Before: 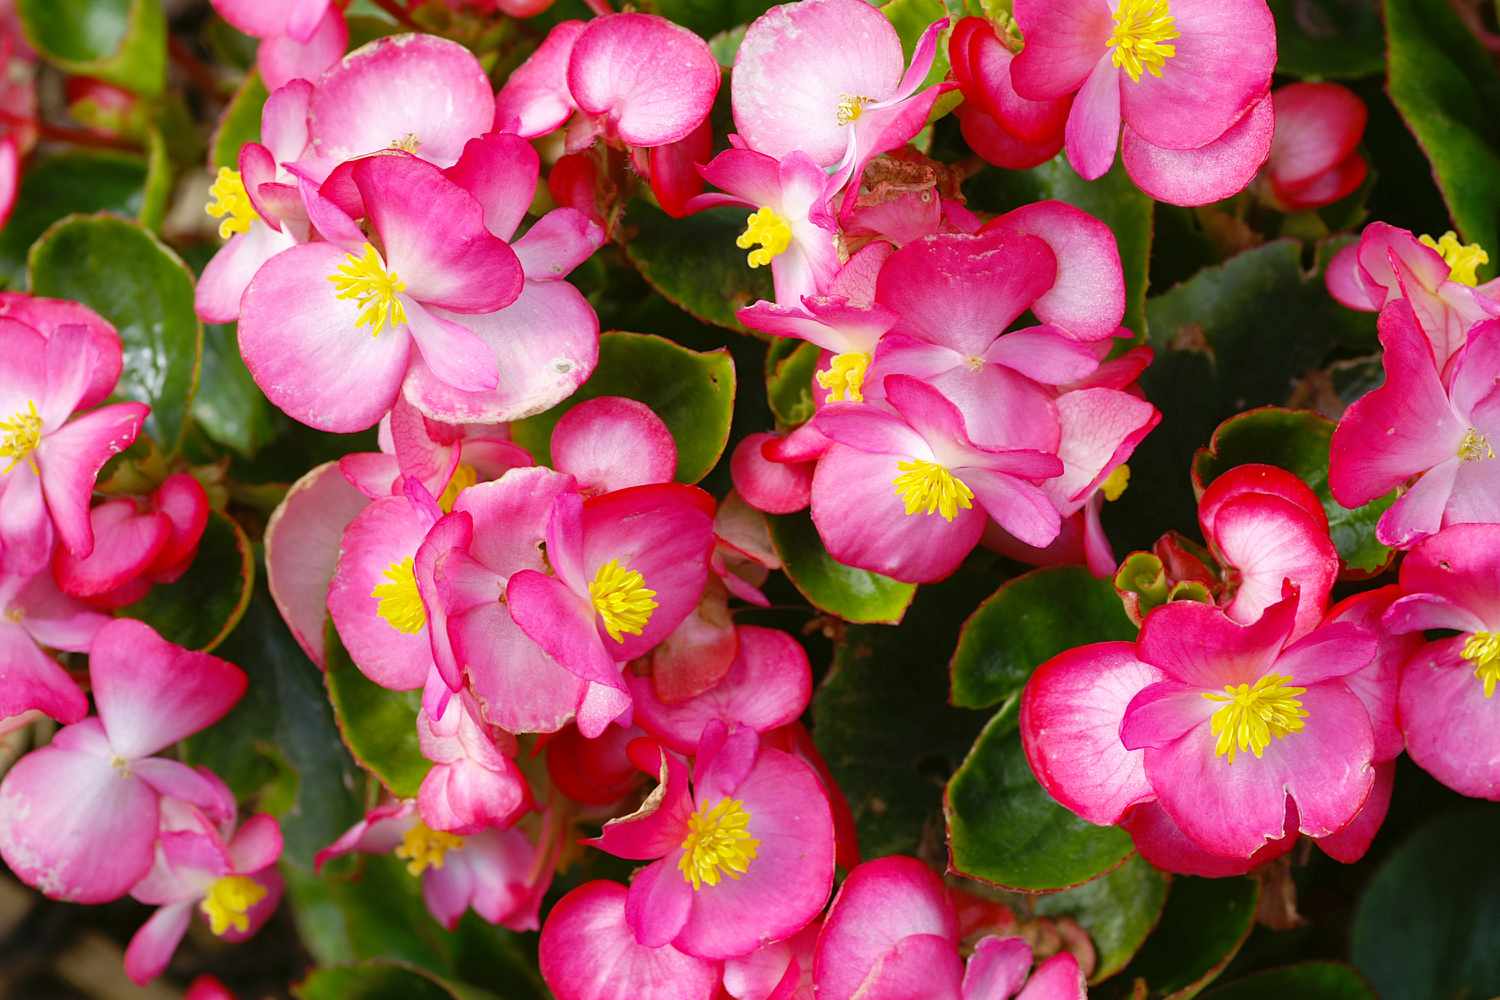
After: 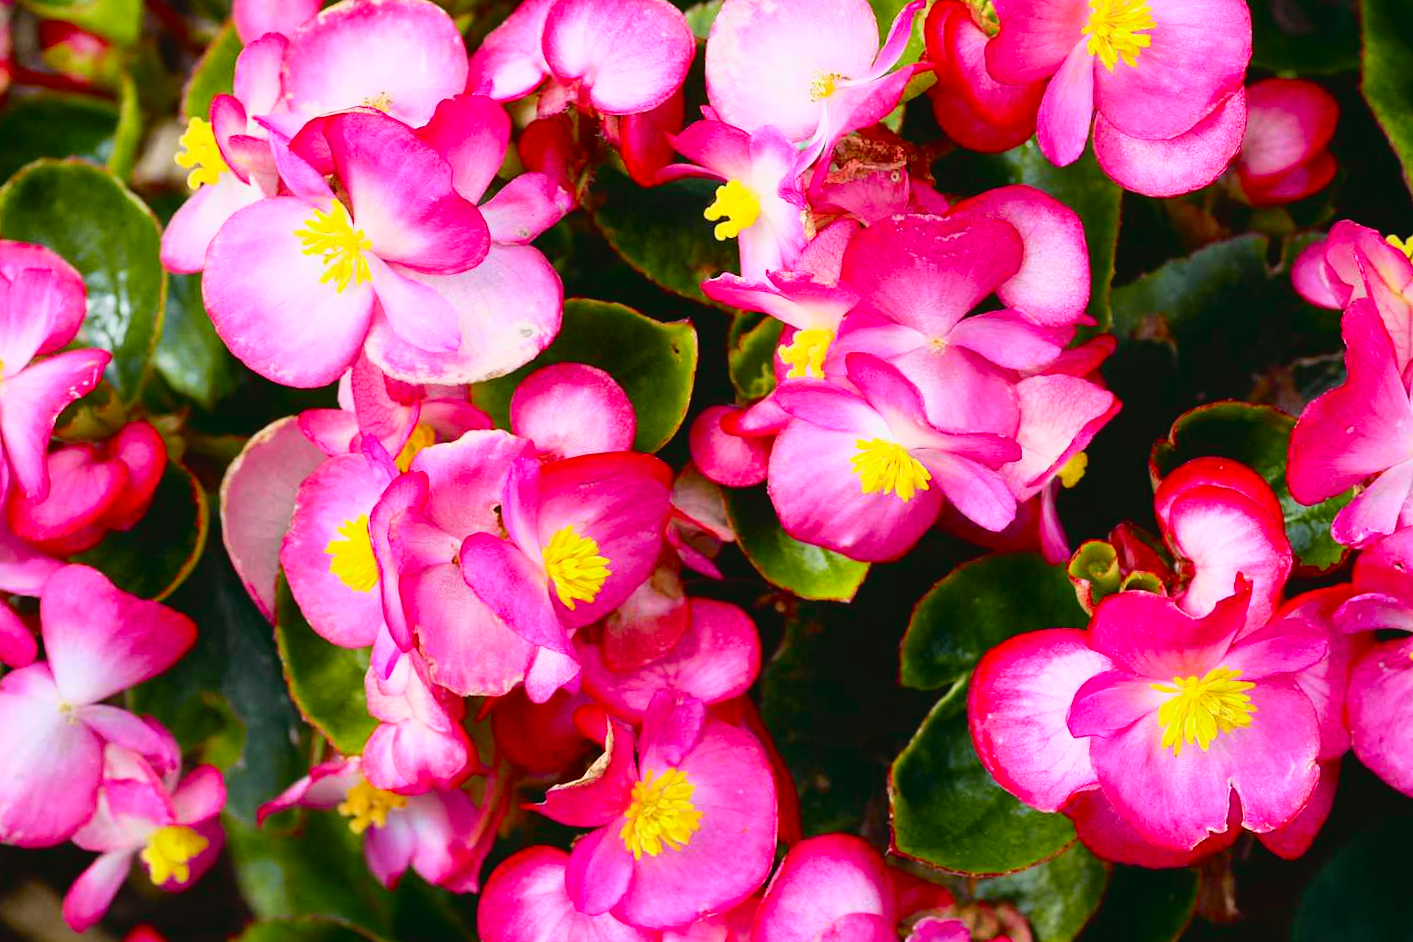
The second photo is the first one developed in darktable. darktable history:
crop and rotate: angle -2.38°
tone curve: curves: ch0 [(0, 0.031) (0.139, 0.084) (0.311, 0.278) (0.495, 0.544) (0.718, 0.816) (0.841, 0.909) (1, 0.967)]; ch1 [(0, 0) (0.272, 0.249) (0.388, 0.385) (0.469, 0.456) (0.495, 0.497) (0.538, 0.545) (0.578, 0.595) (0.707, 0.778) (1, 1)]; ch2 [(0, 0) (0.125, 0.089) (0.353, 0.329) (0.443, 0.408) (0.502, 0.499) (0.557, 0.531) (0.608, 0.631) (1, 1)], color space Lab, independent channels, preserve colors none
